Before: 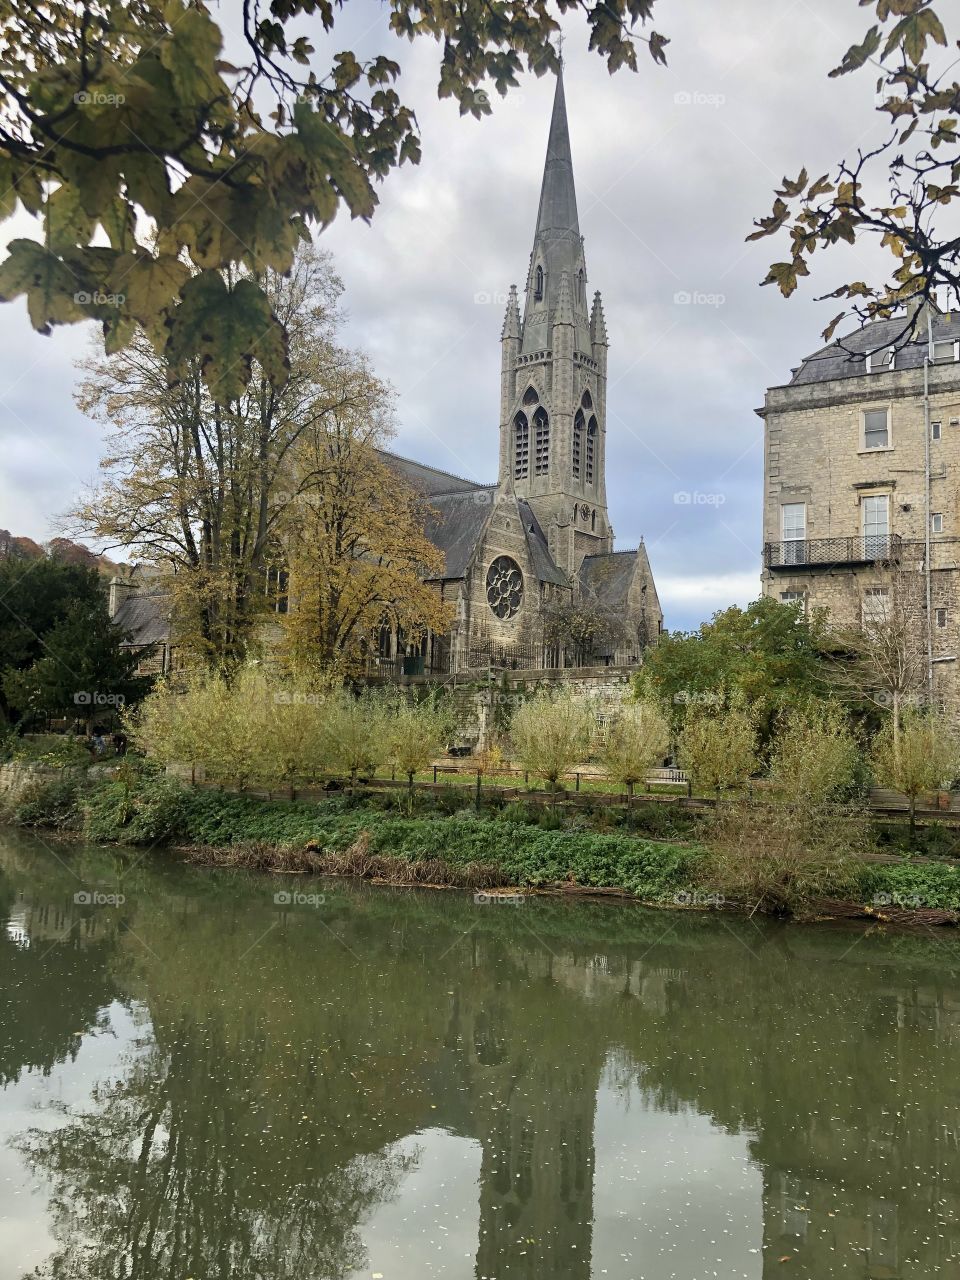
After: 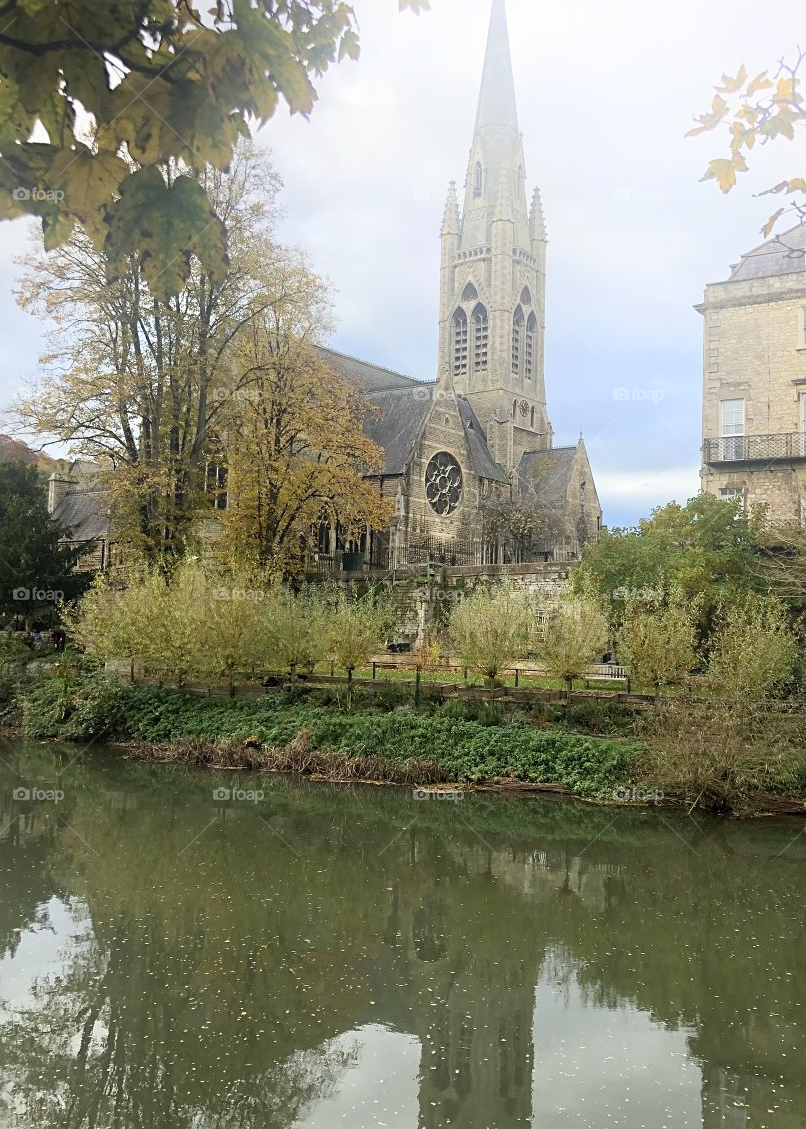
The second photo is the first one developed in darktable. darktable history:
crop: left 6.446%, top 8.188%, right 9.538%, bottom 3.548%
sharpen: amount 0.2
bloom: on, module defaults
